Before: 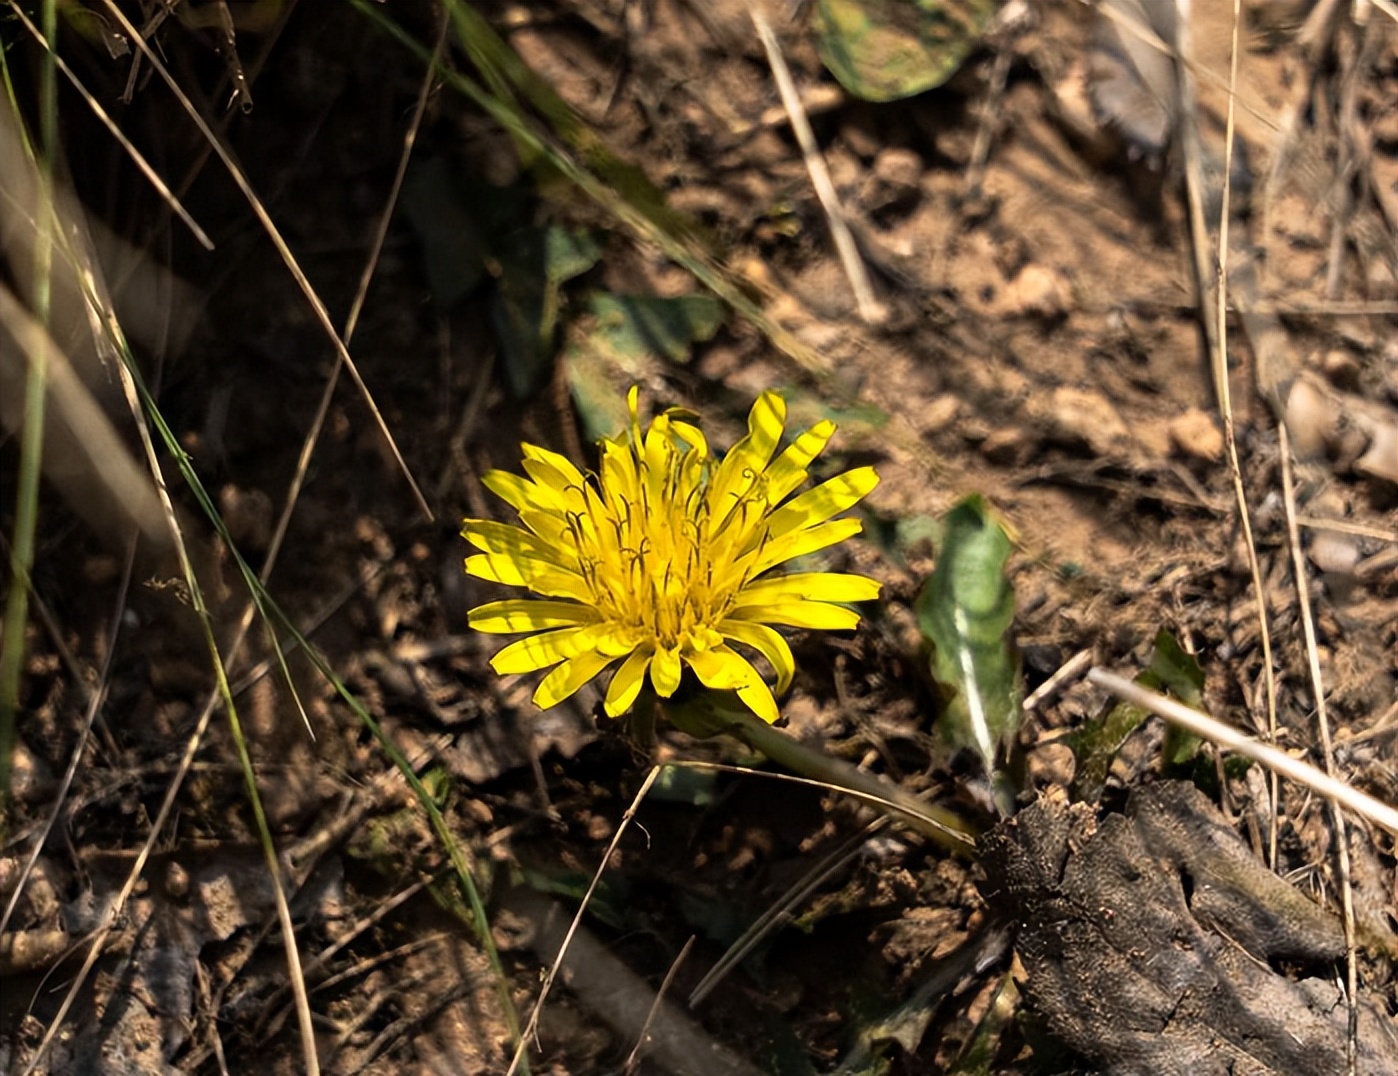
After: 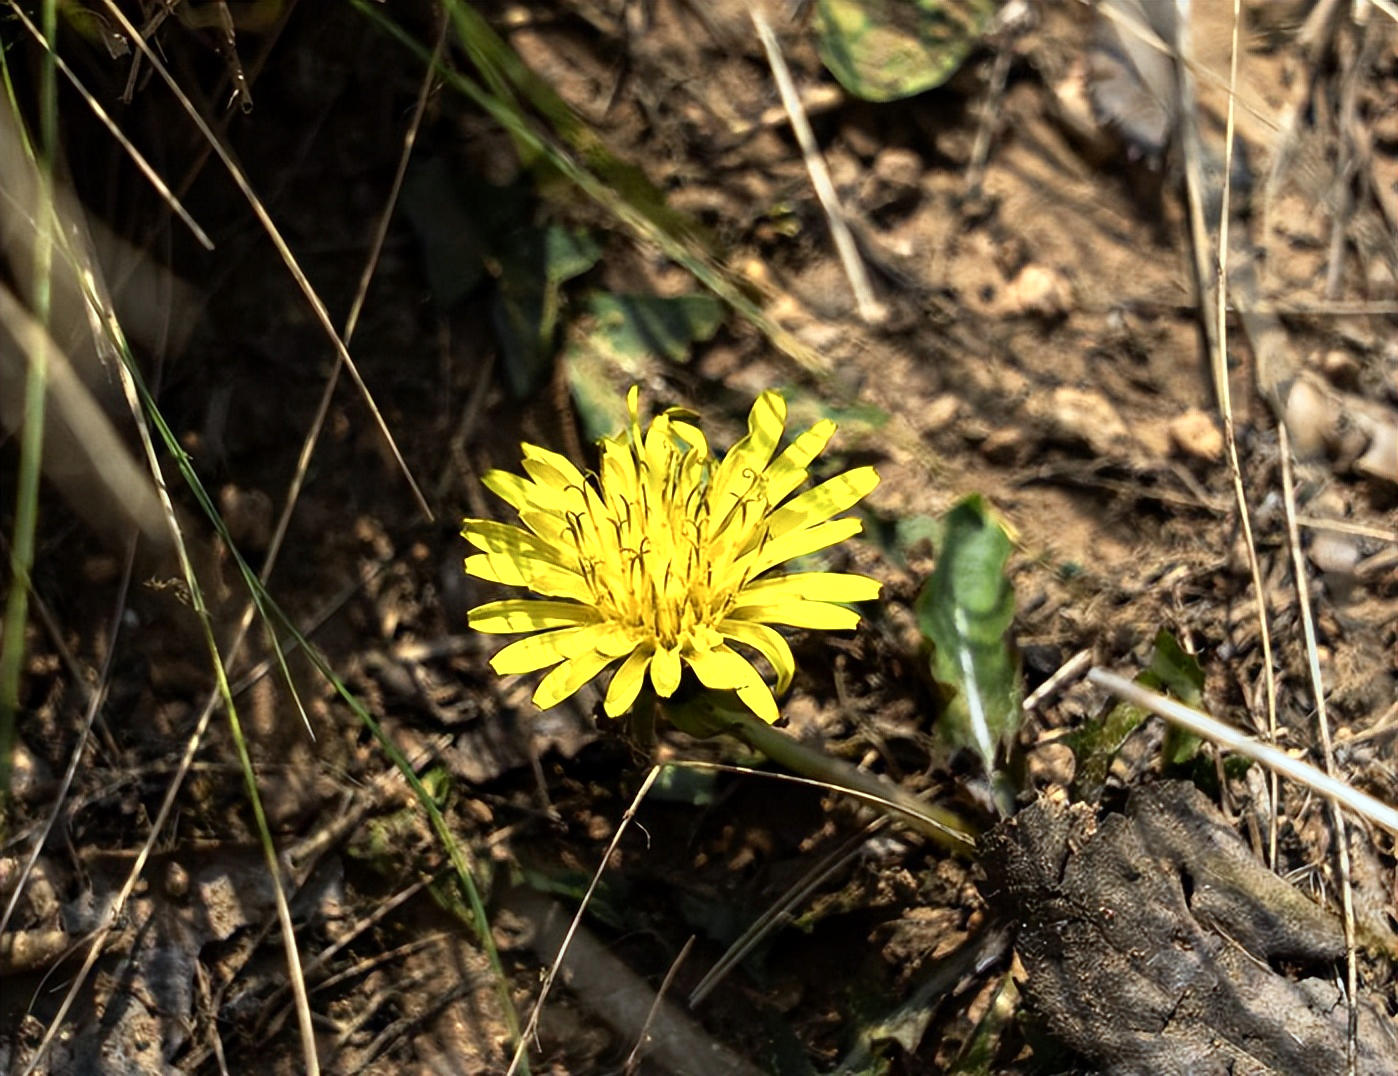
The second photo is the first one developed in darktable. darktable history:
white balance: red 0.925, blue 1.046
color zones: curves: ch0 [(0.004, 0.305) (0.261, 0.623) (0.389, 0.399) (0.708, 0.571) (0.947, 0.34)]; ch1 [(0.025, 0.645) (0.229, 0.584) (0.326, 0.551) (0.484, 0.262) (0.757, 0.643)]
